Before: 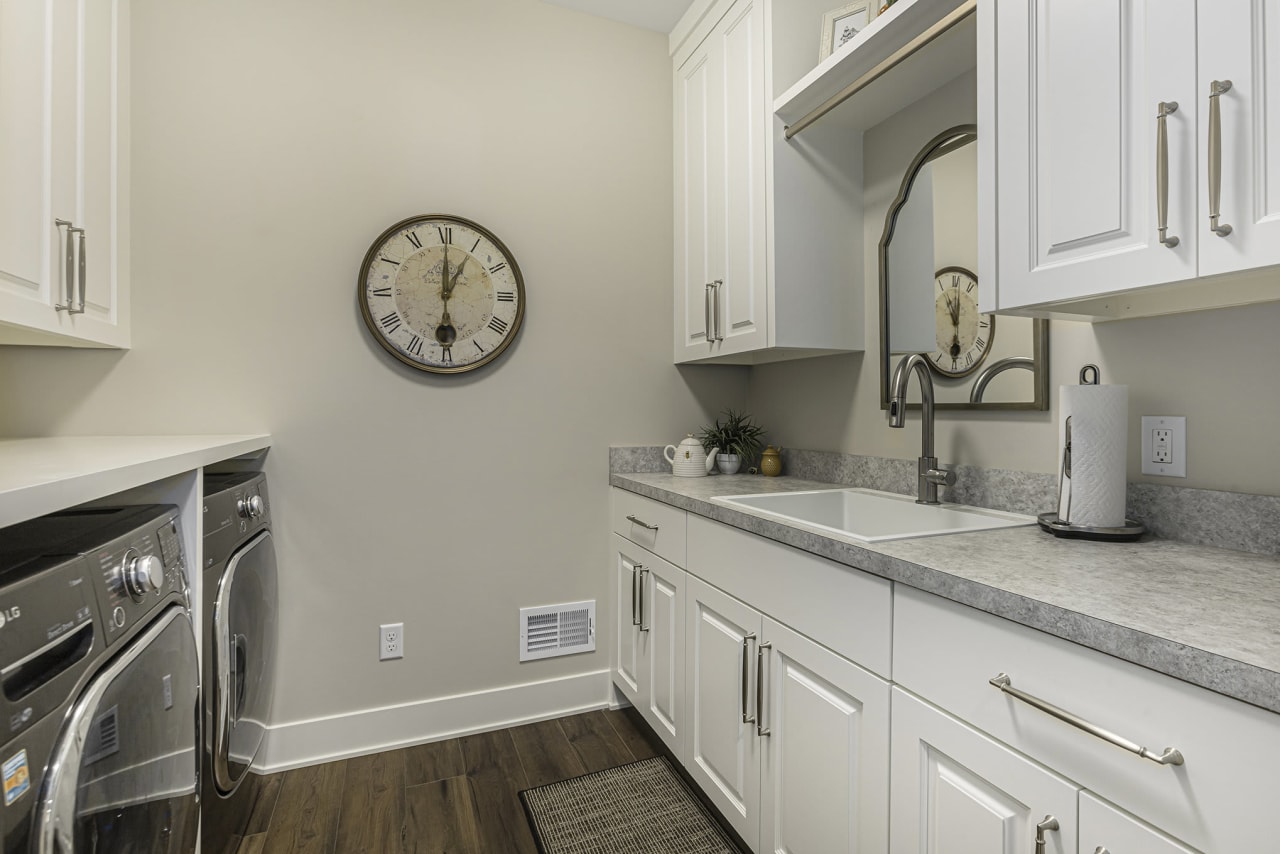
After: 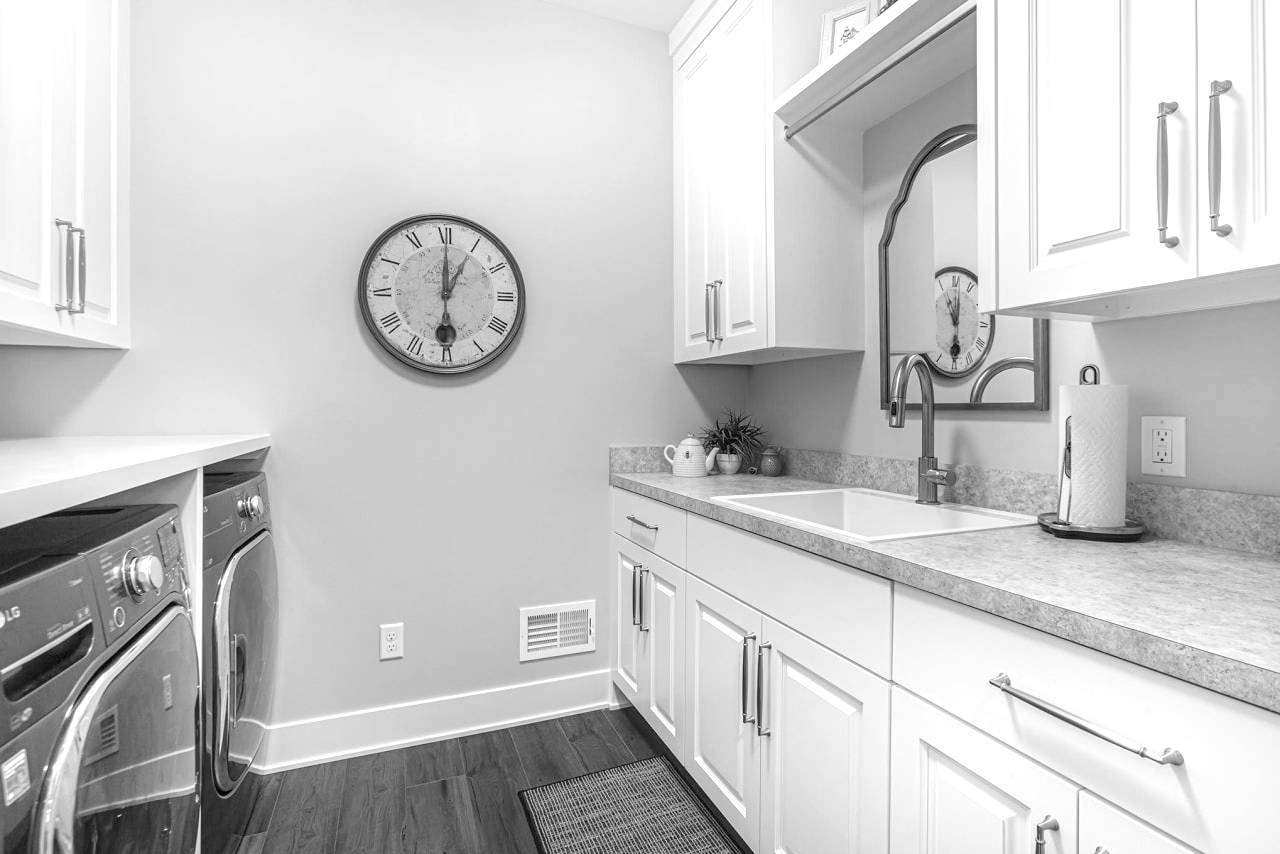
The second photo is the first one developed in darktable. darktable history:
color calibration: output gray [0.22, 0.42, 0.37, 0], illuminant custom, x 0.461, y 0.429, temperature 2608.92 K
